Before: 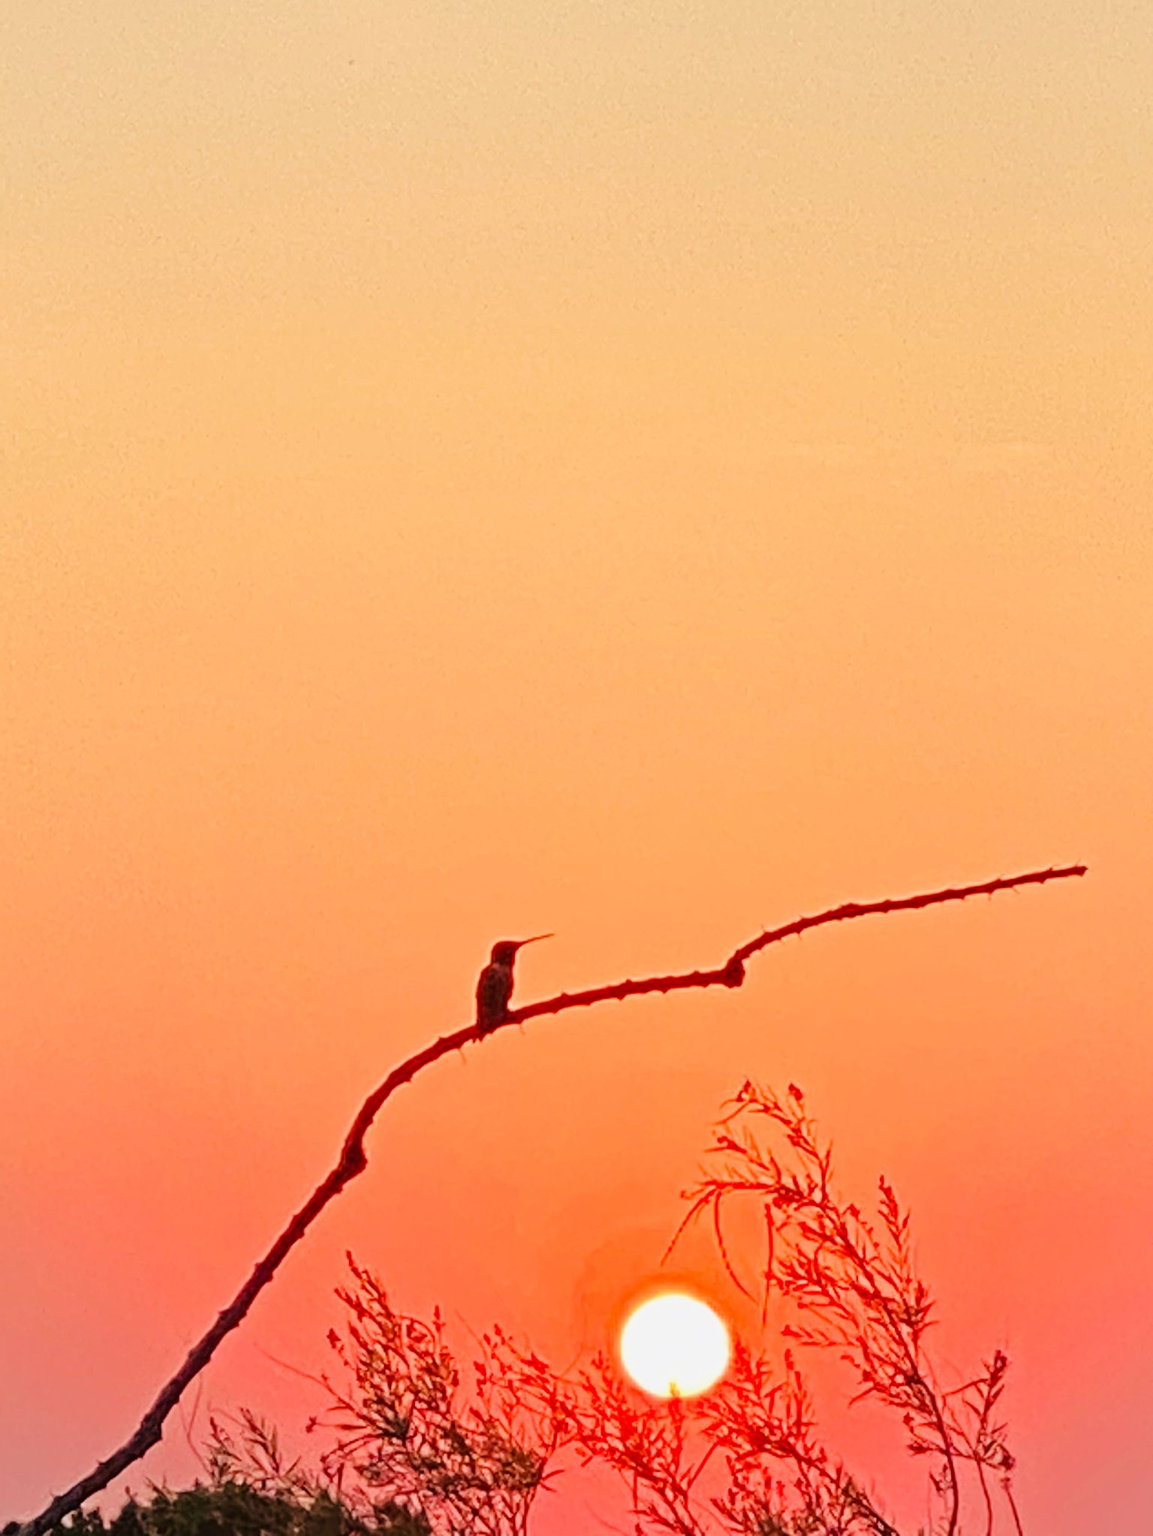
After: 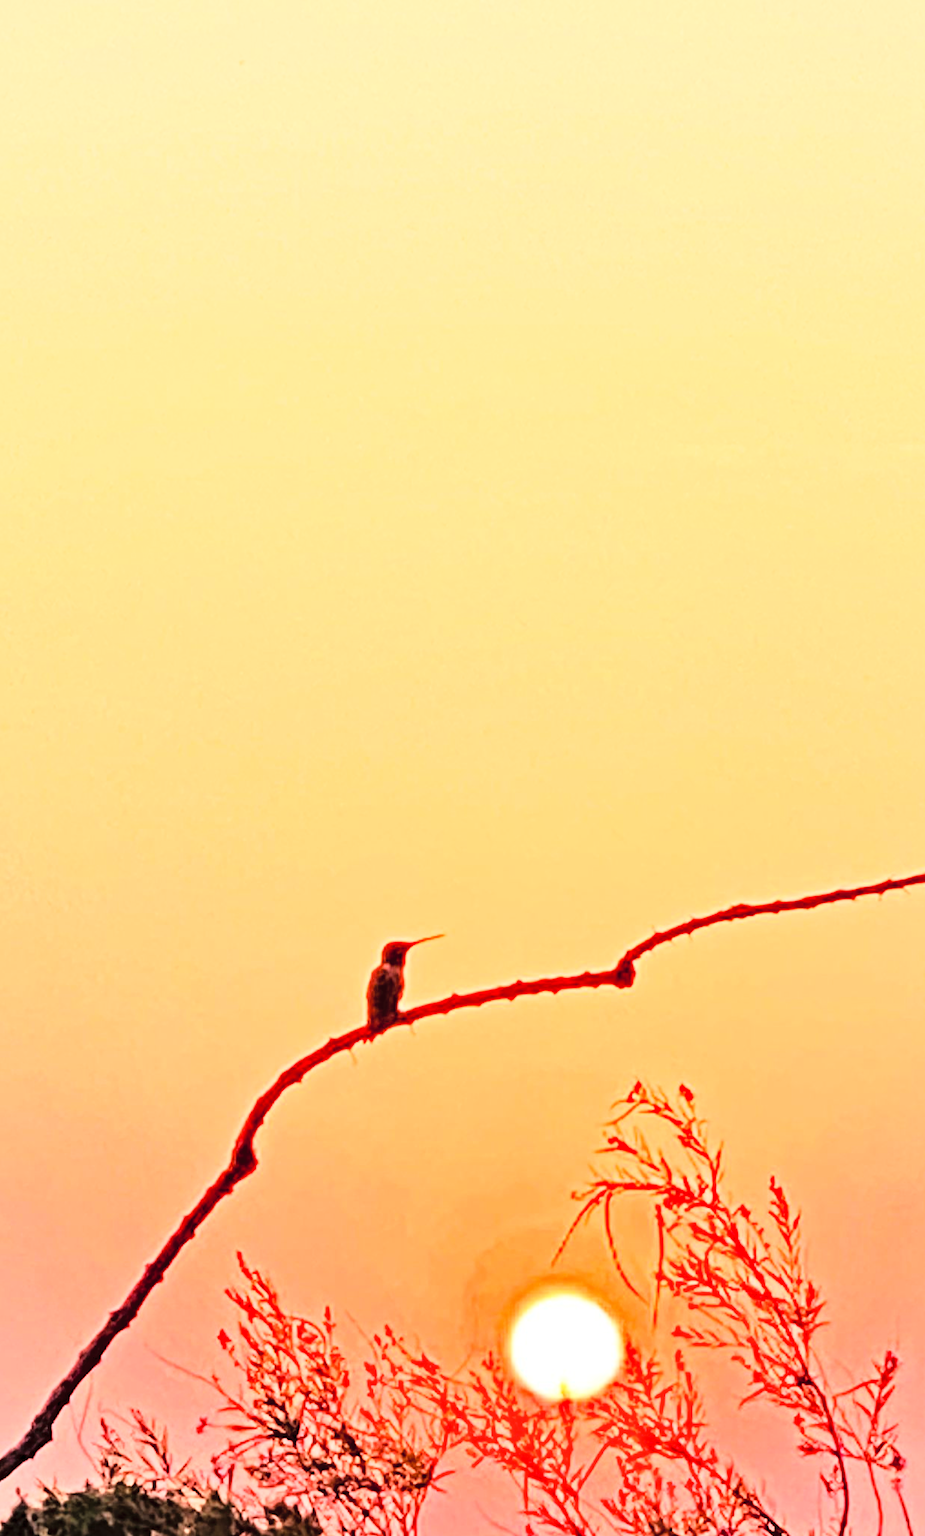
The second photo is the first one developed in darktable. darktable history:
contrast equalizer: octaves 7, y [[0.511, 0.558, 0.631, 0.632, 0.559, 0.512], [0.5 ×6], [0.507, 0.559, 0.627, 0.644, 0.647, 0.647], [0 ×6], [0 ×6]], mix 0.602
base curve: curves: ch0 [(0, 0) (0.012, 0.01) (0.073, 0.168) (0.31, 0.711) (0.645, 0.957) (1, 1)]
crop and rotate: left 9.514%, right 10.188%
contrast brightness saturation: brightness 0.121
